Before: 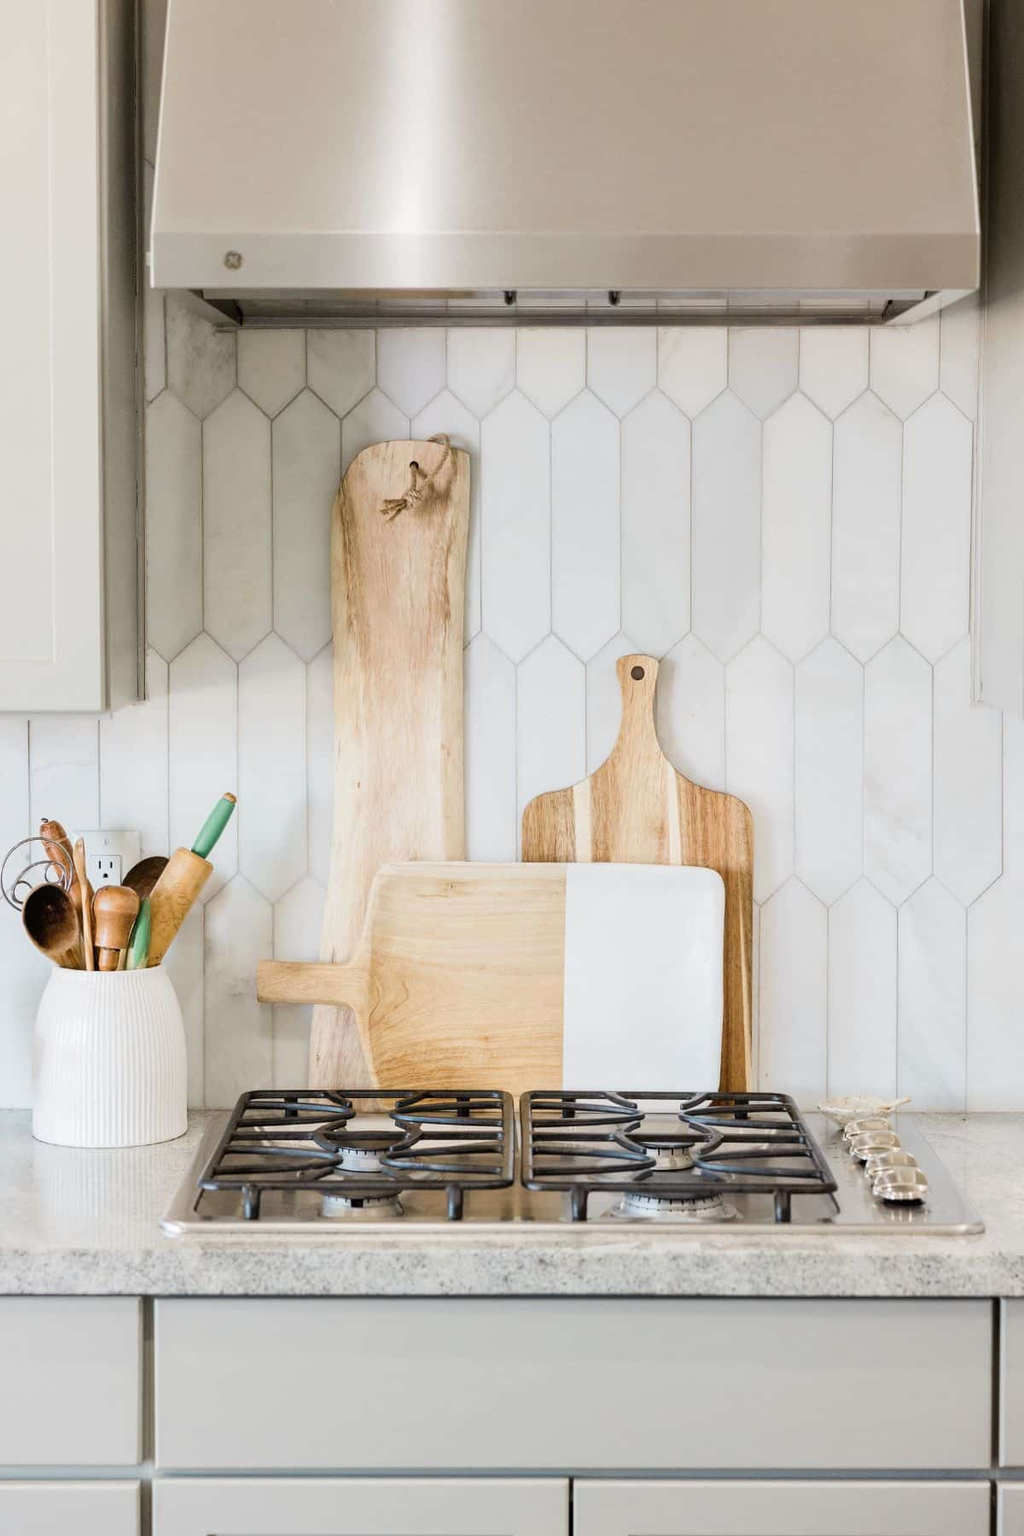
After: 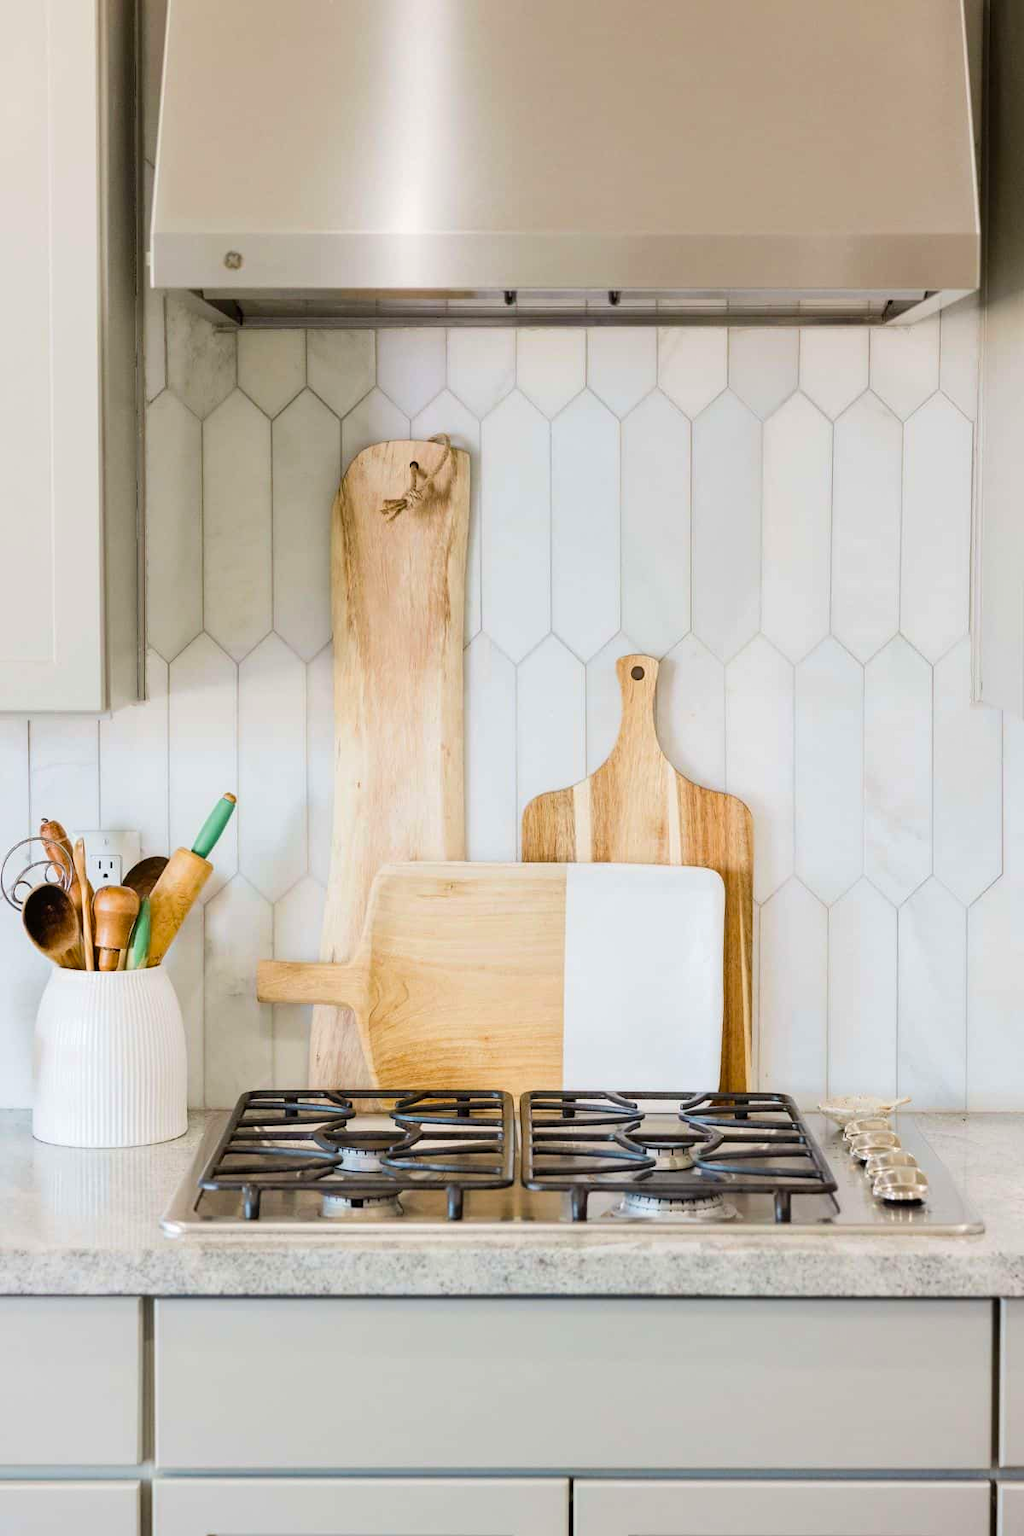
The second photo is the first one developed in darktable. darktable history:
color balance rgb: perceptual saturation grading › global saturation 0.909%, global vibrance 41.37%
tone equalizer: edges refinement/feathering 500, mask exposure compensation -1.57 EV, preserve details no
exposure: compensate exposure bias true, compensate highlight preservation false
